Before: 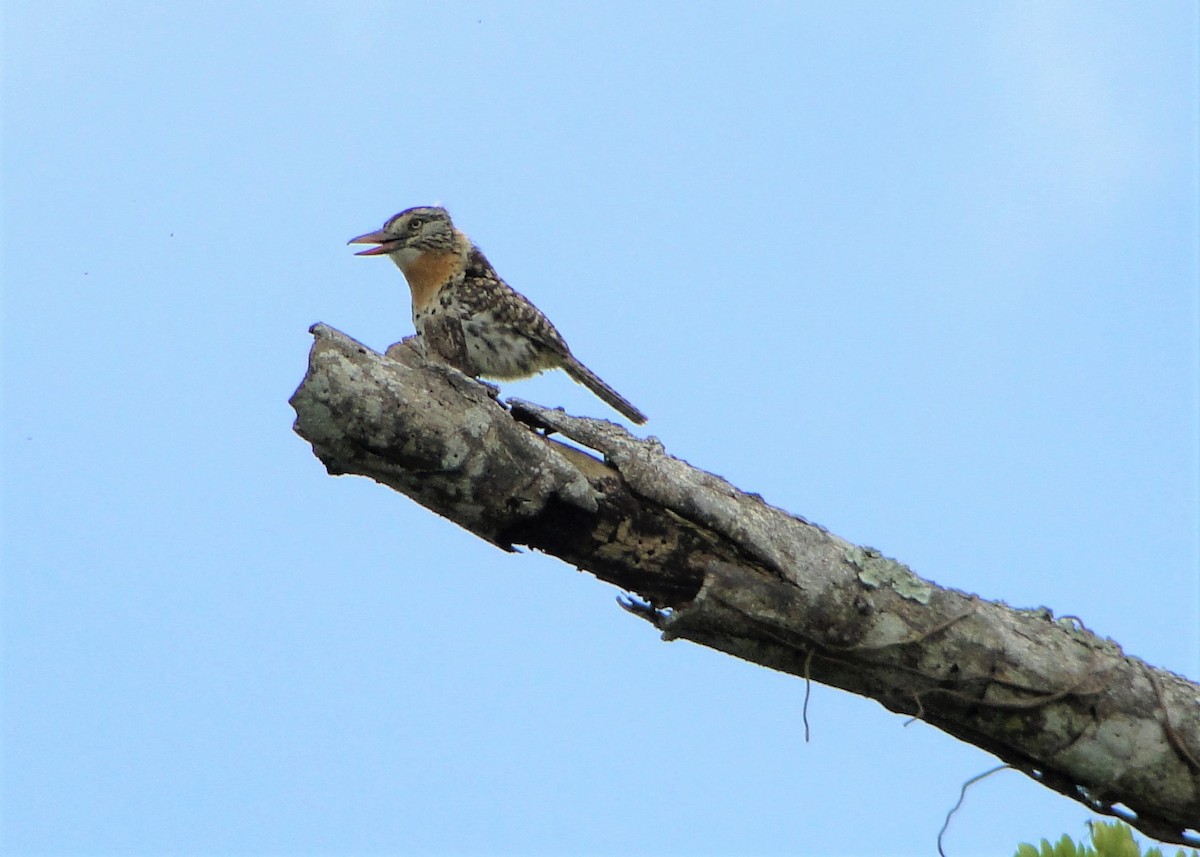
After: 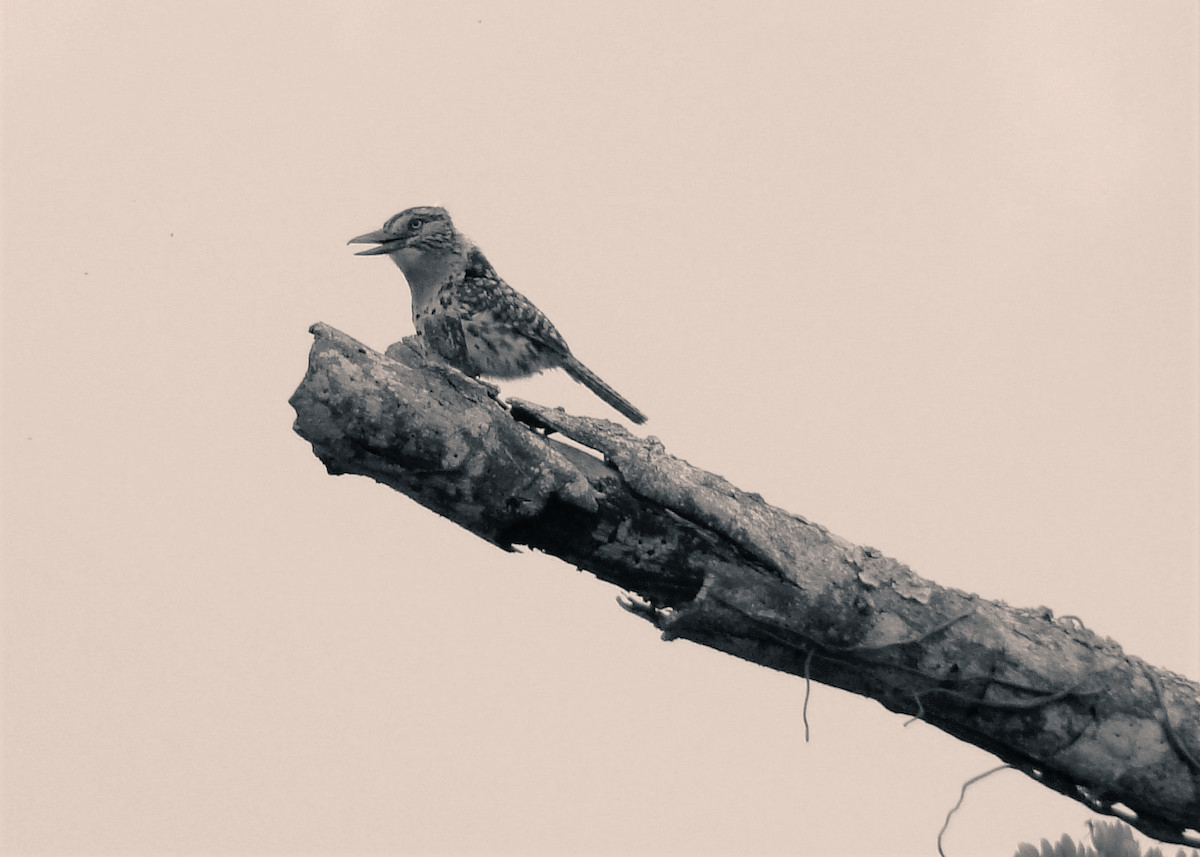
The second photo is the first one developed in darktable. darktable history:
color calibration "N&B": output gray [0.267, 0.423, 0.267, 0], illuminant same as pipeline (D50), adaptation none (bypass)
color balance rgb "SÃ©pia": shadows lift › chroma 5.41%, shadows lift › hue 240°, highlights gain › chroma 3.74%, highlights gain › hue 60°, saturation formula JzAzBz (2021)
